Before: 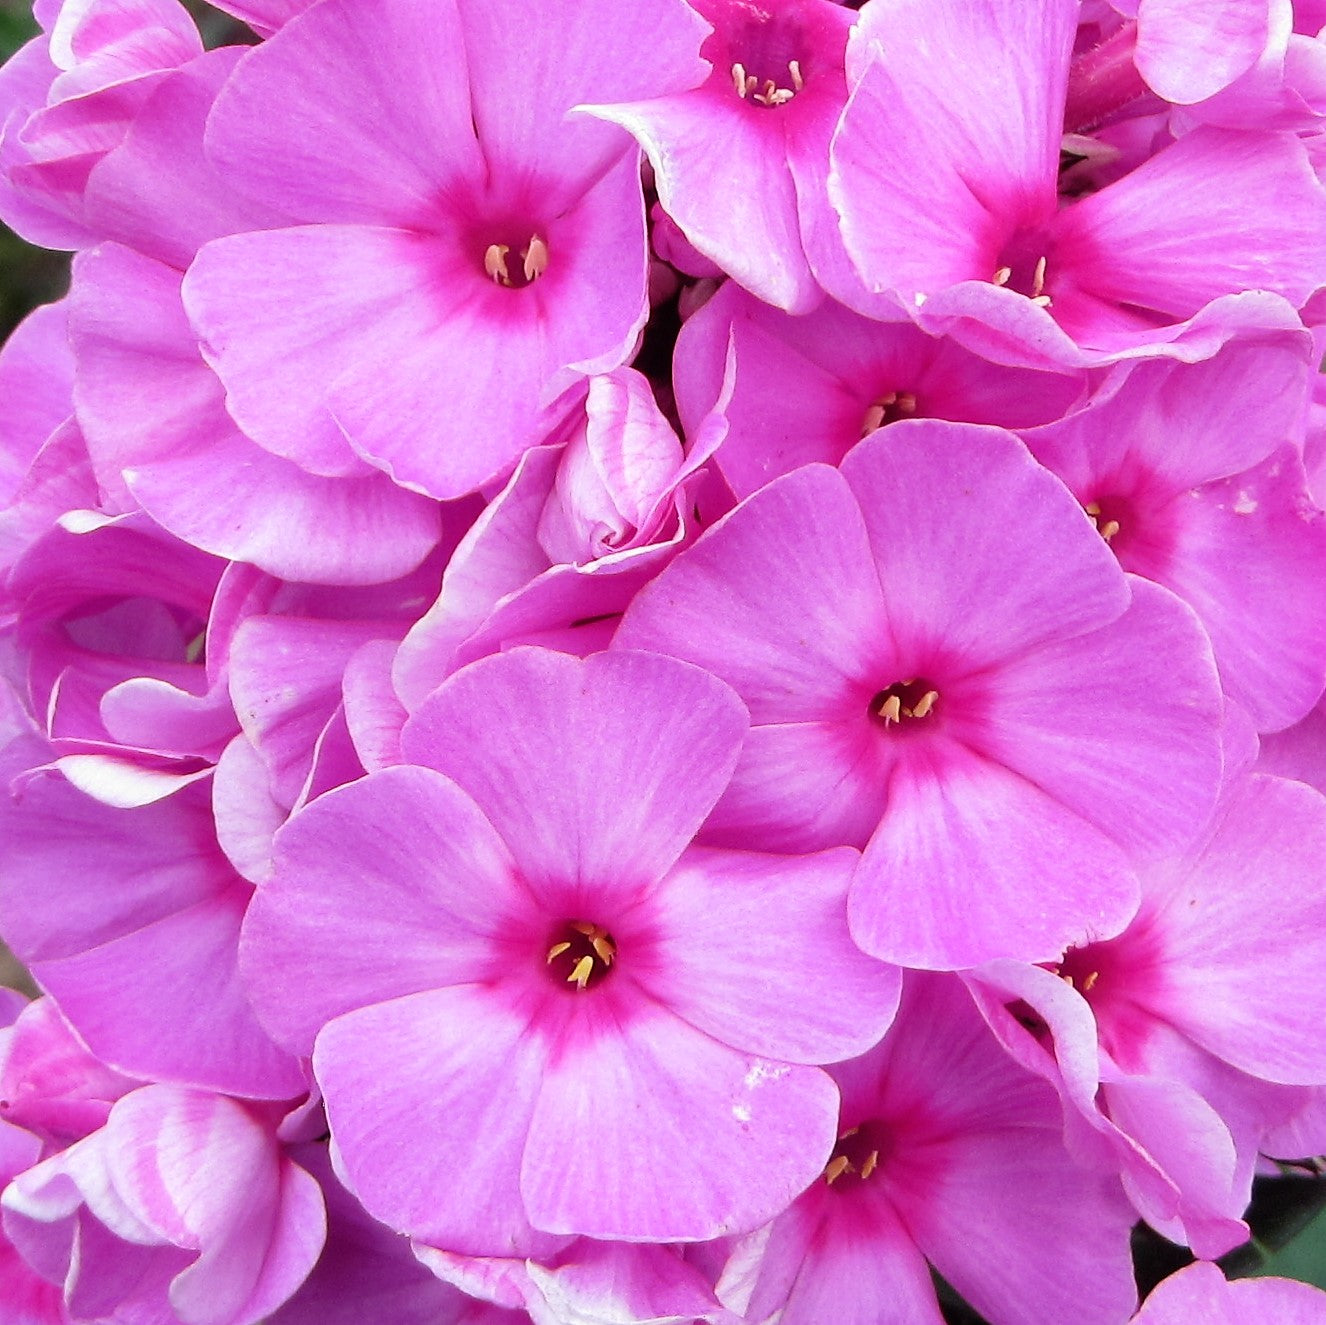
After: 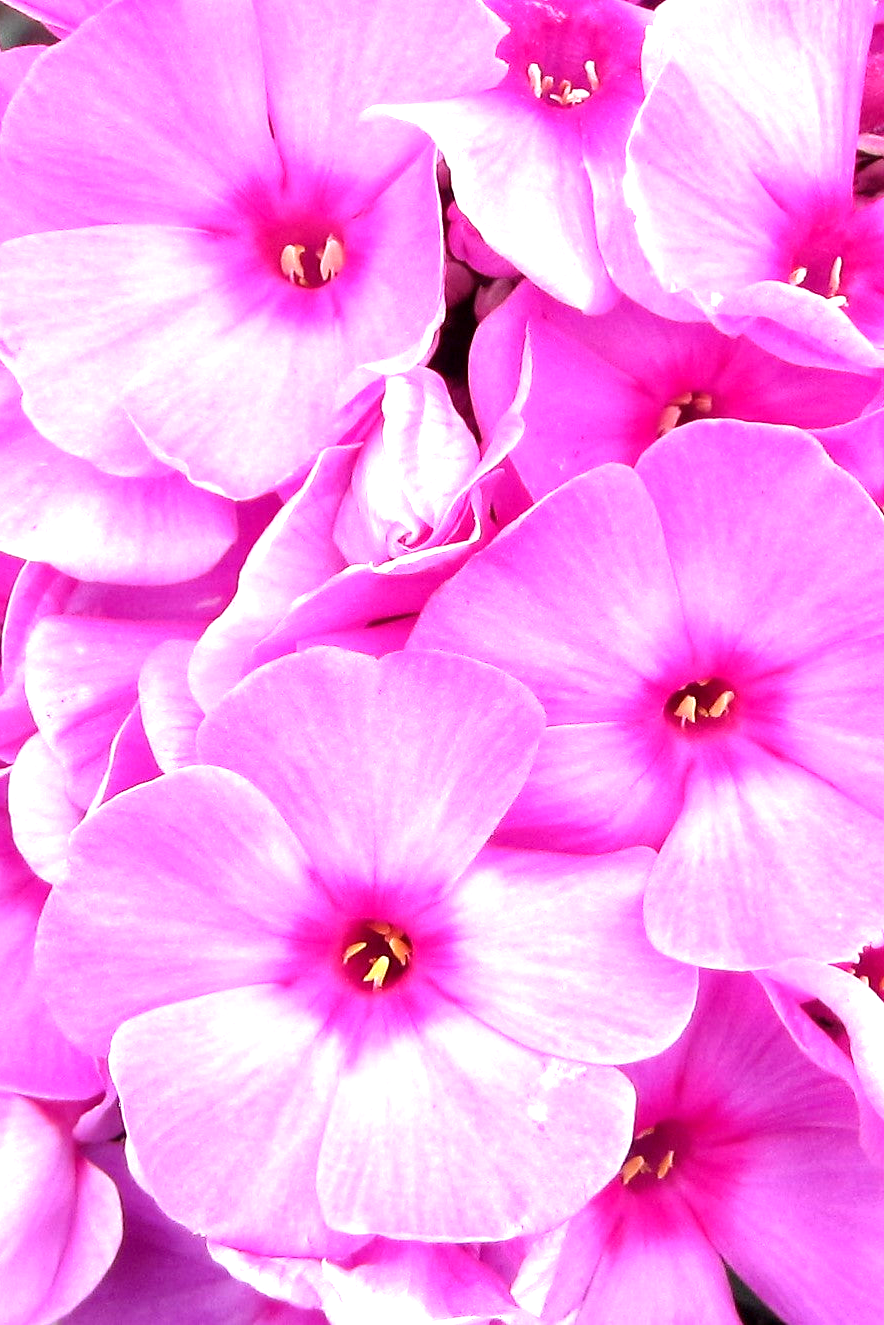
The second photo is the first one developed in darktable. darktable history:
exposure: black level correction 0.001, exposure 1 EV, compensate exposure bias true, compensate highlight preservation false
crop: left 15.401%, right 17.882%
tone equalizer: on, module defaults
